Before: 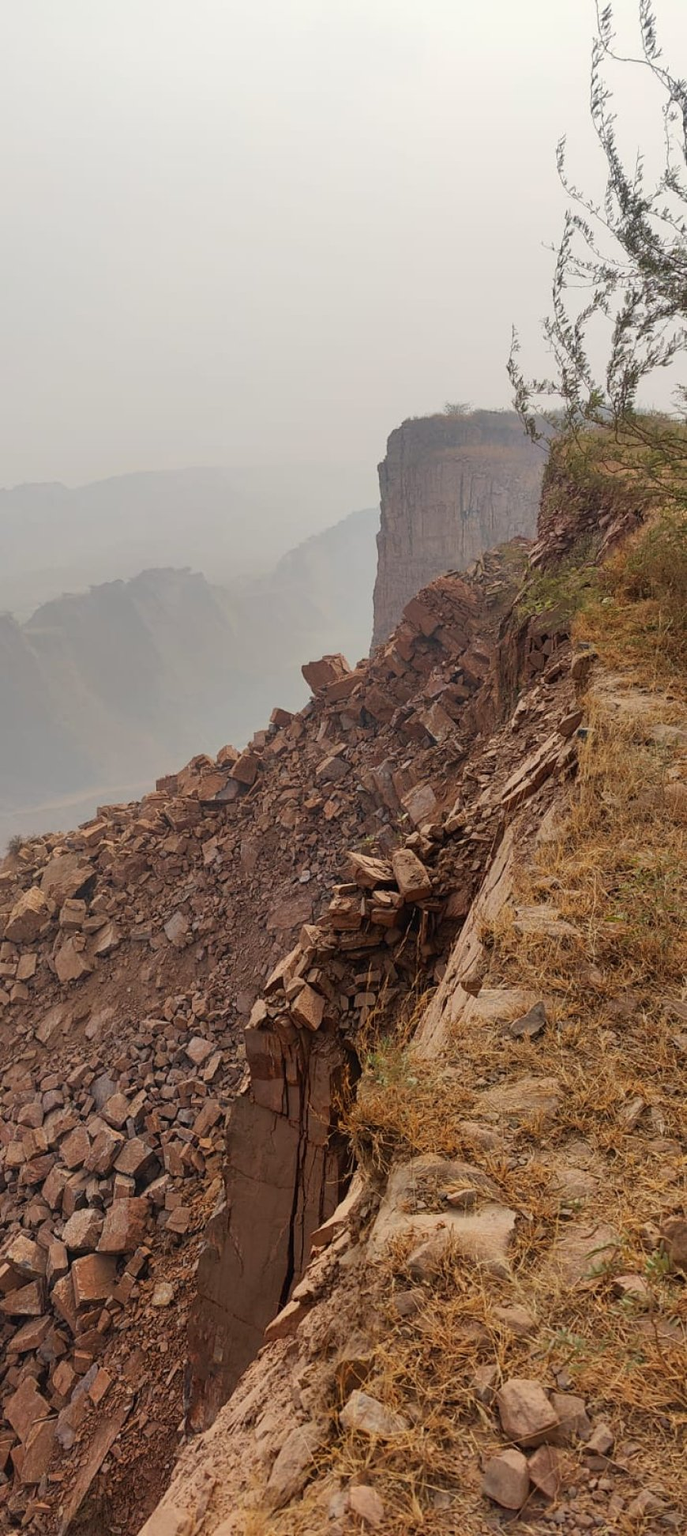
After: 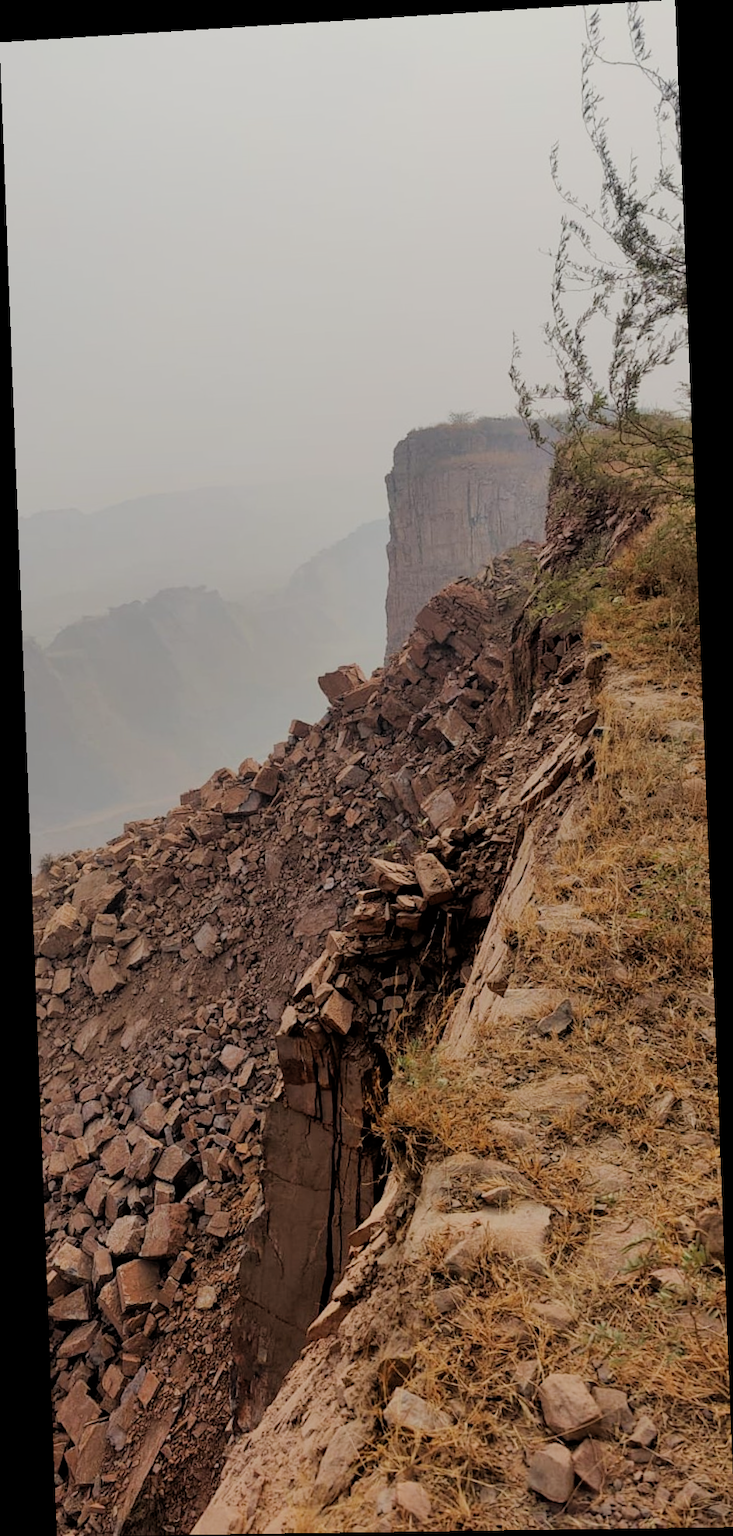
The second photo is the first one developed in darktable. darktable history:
filmic rgb: black relative exposure -4.38 EV, white relative exposure 4.56 EV, hardness 2.37, contrast 1.05
rotate and perspective: rotation -2.22°, lens shift (horizontal) -0.022, automatic cropping off
